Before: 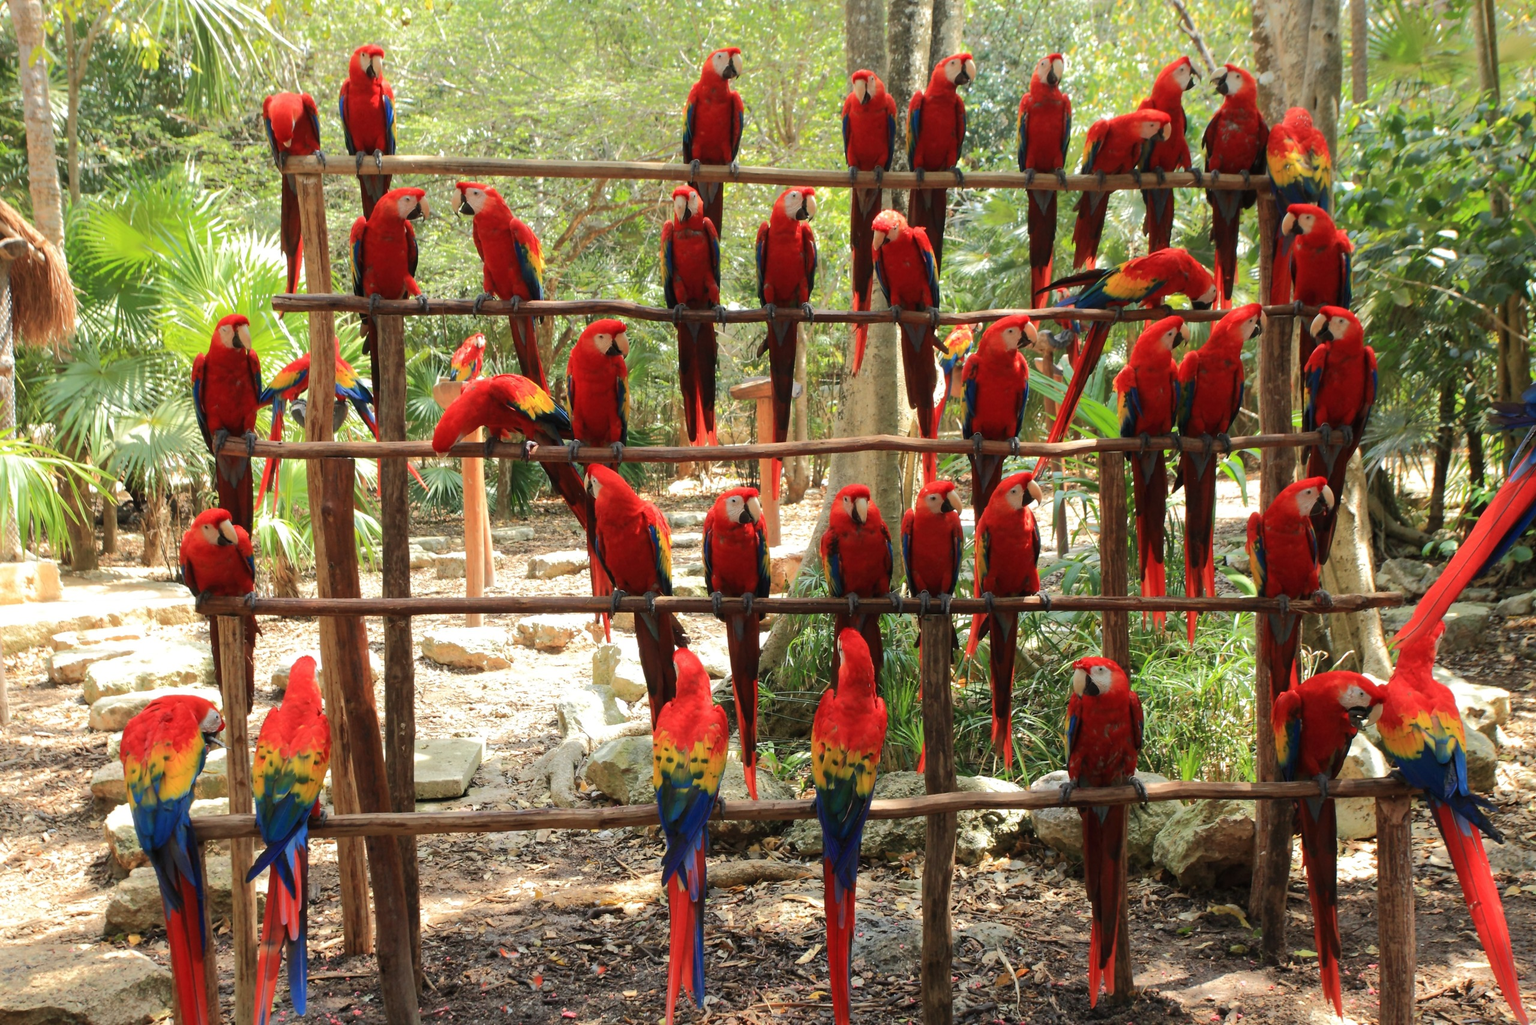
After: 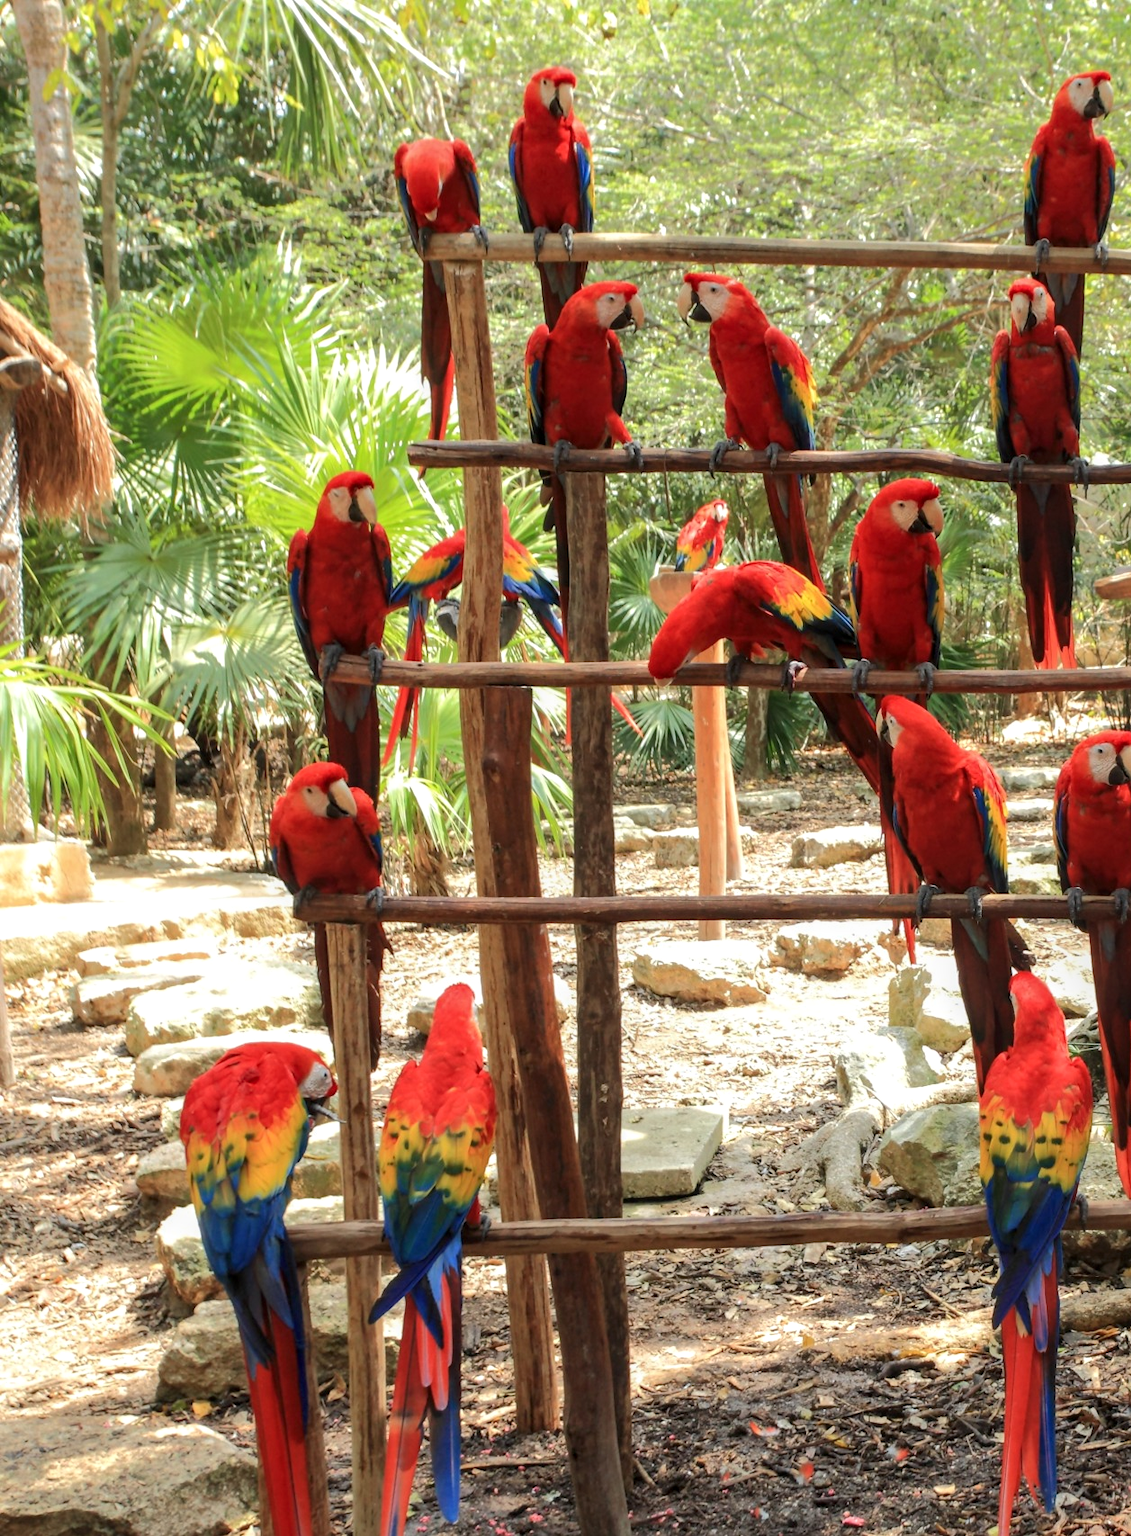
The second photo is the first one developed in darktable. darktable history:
crop and rotate: left 0%, top 0%, right 50.845%
local contrast: on, module defaults
